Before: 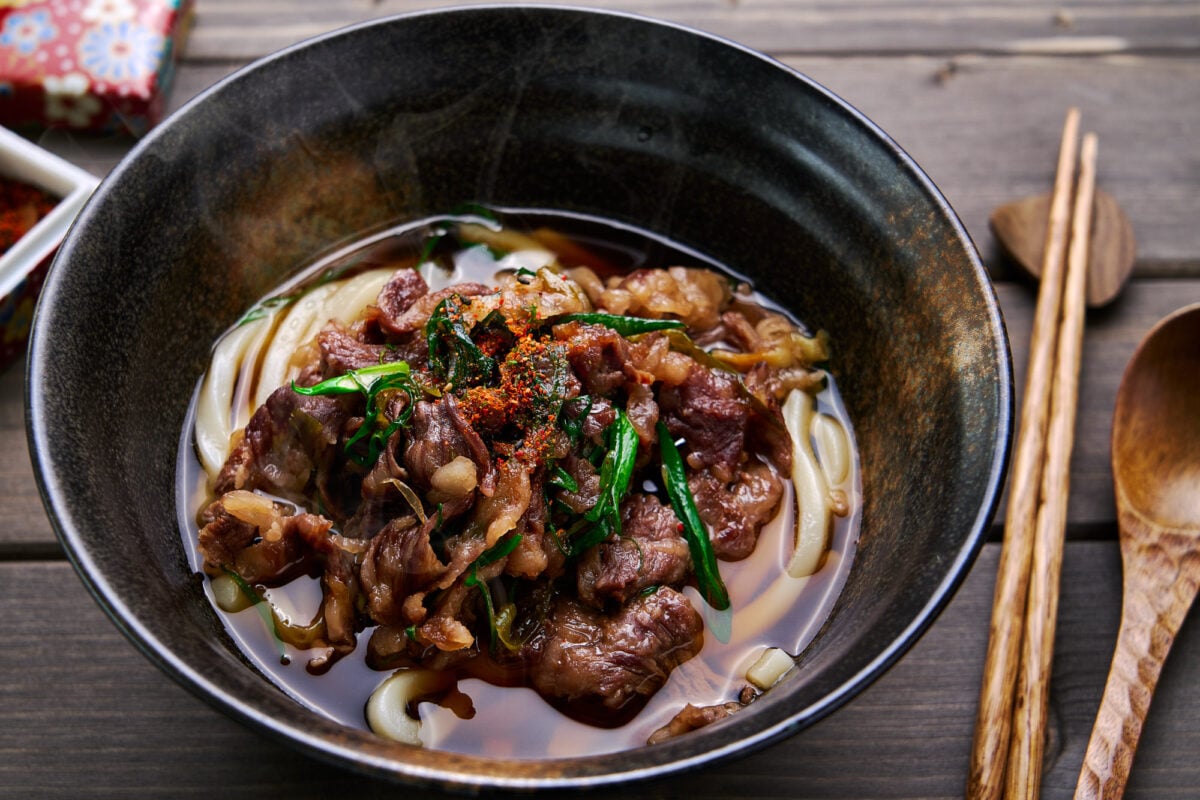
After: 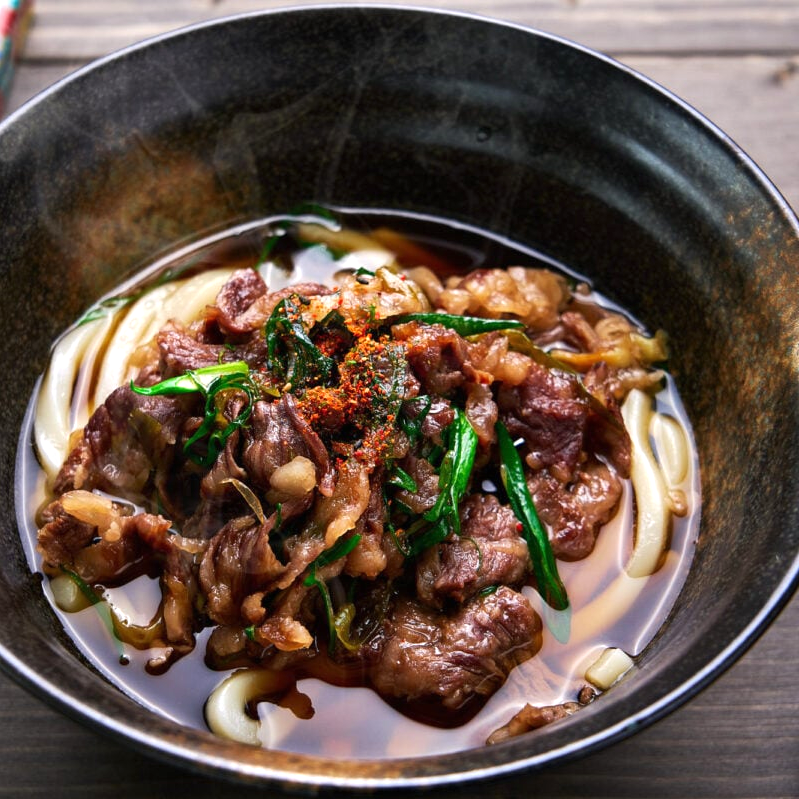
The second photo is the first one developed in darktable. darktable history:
crop and rotate: left 13.436%, right 19.916%
exposure: black level correction 0, exposure 0.499 EV, compensate highlight preservation false
